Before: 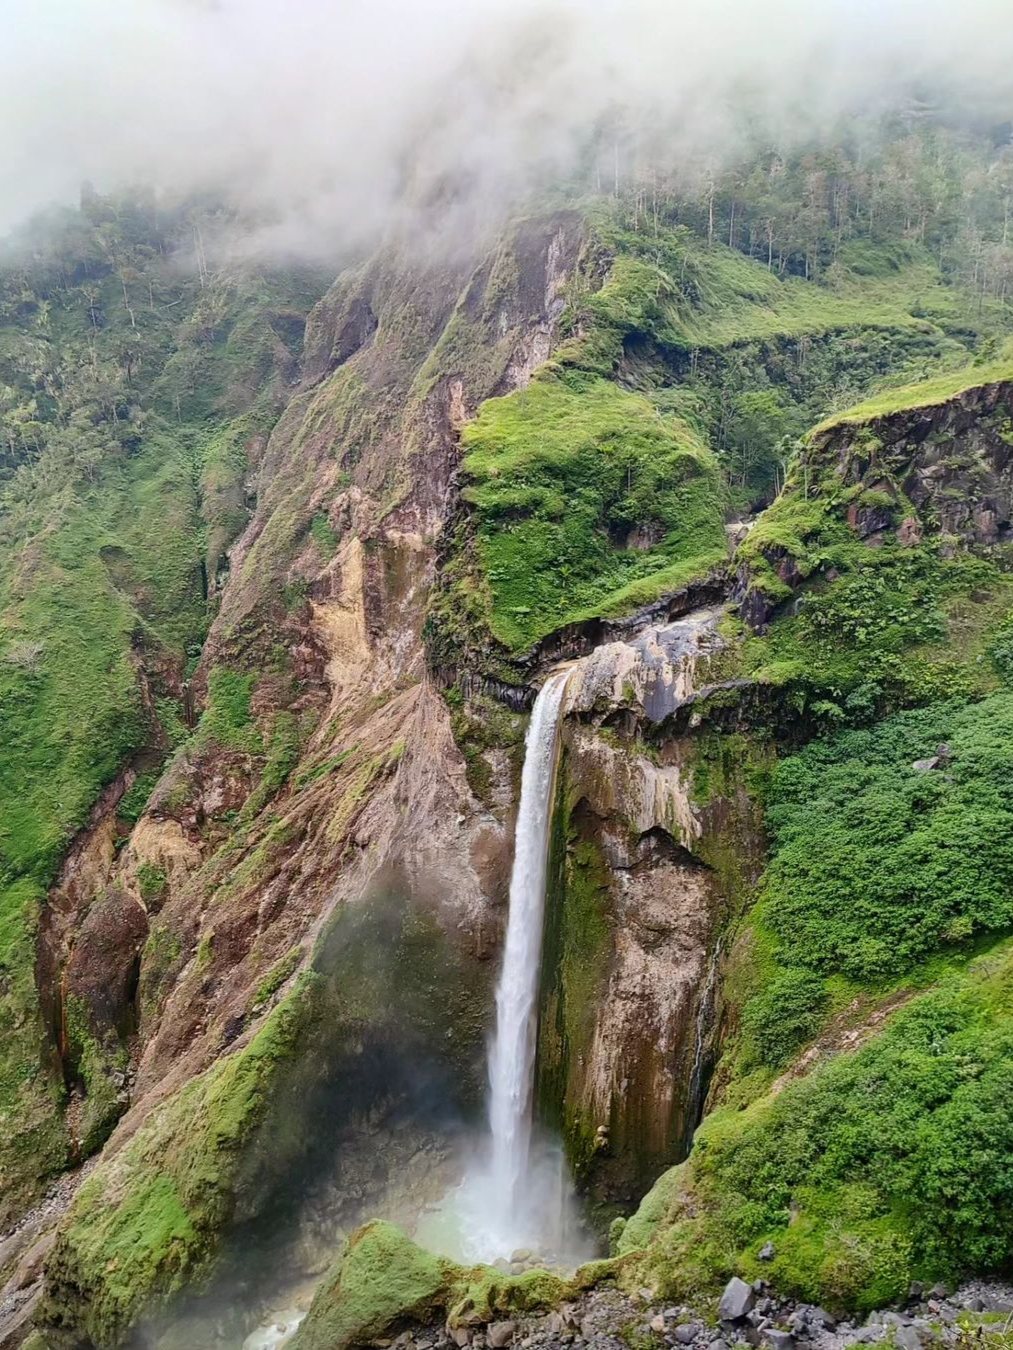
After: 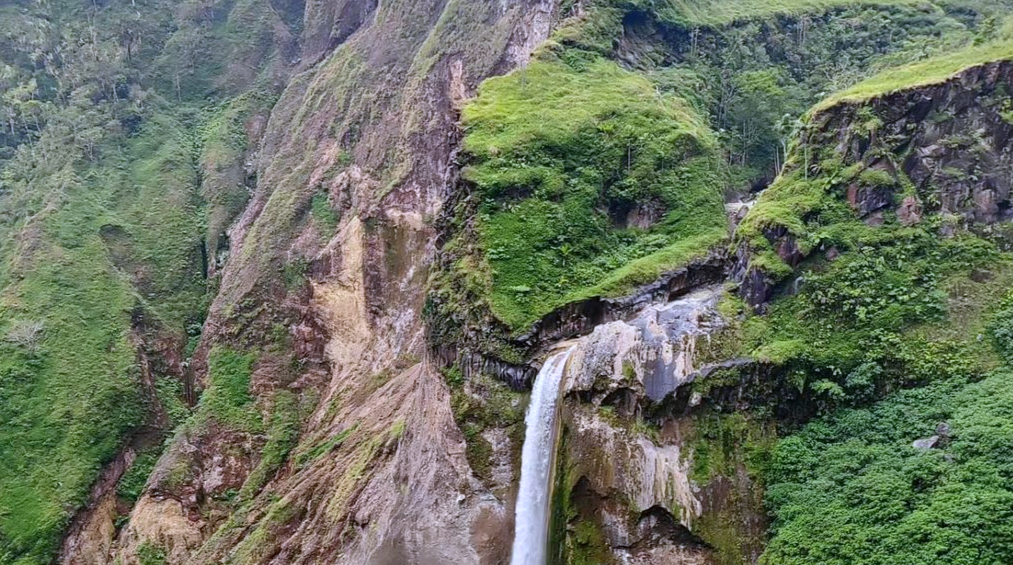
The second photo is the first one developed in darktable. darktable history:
crop and rotate: top 23.84%, bottom 34.294%
white balance: red 0.967, blue 1.119, emerald 0.756
